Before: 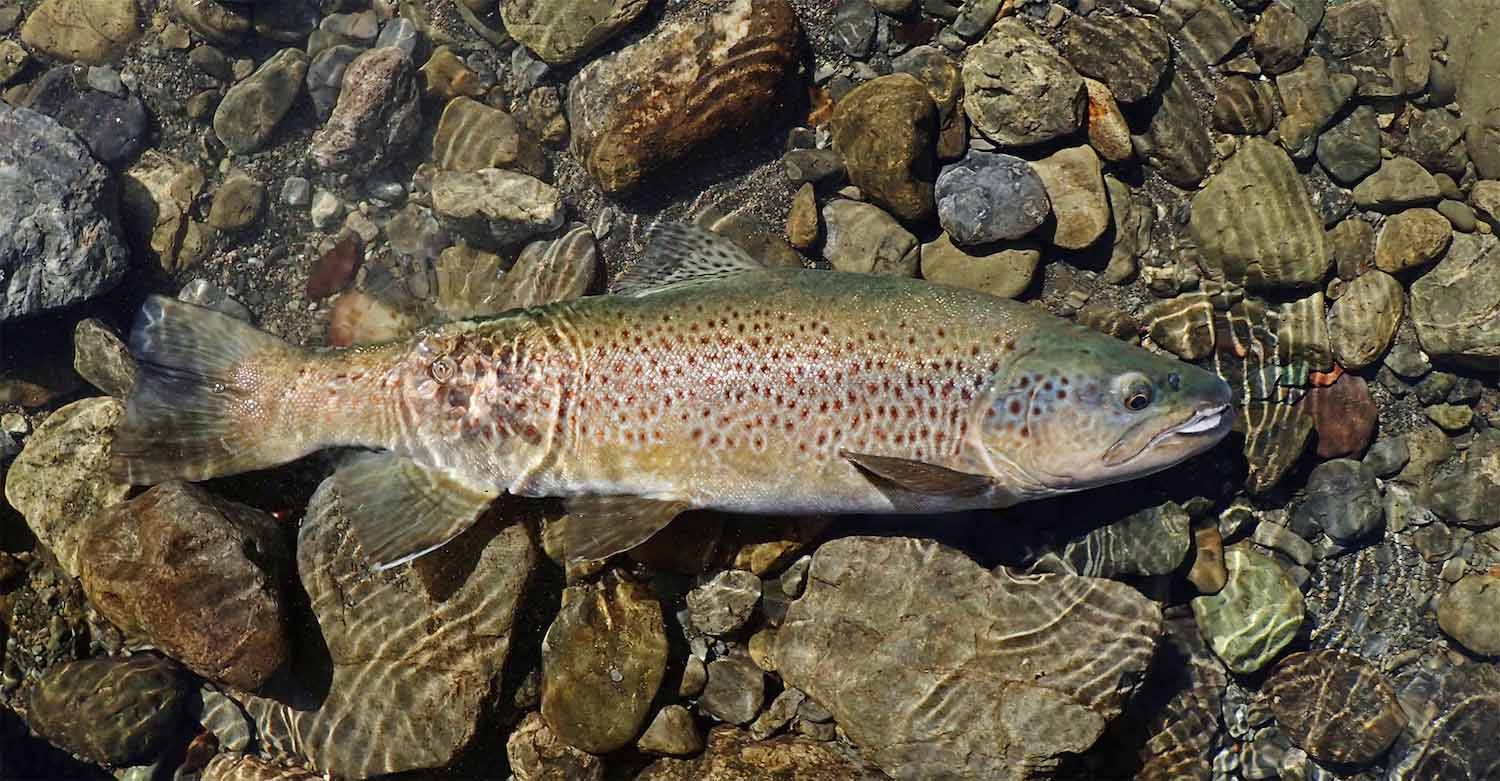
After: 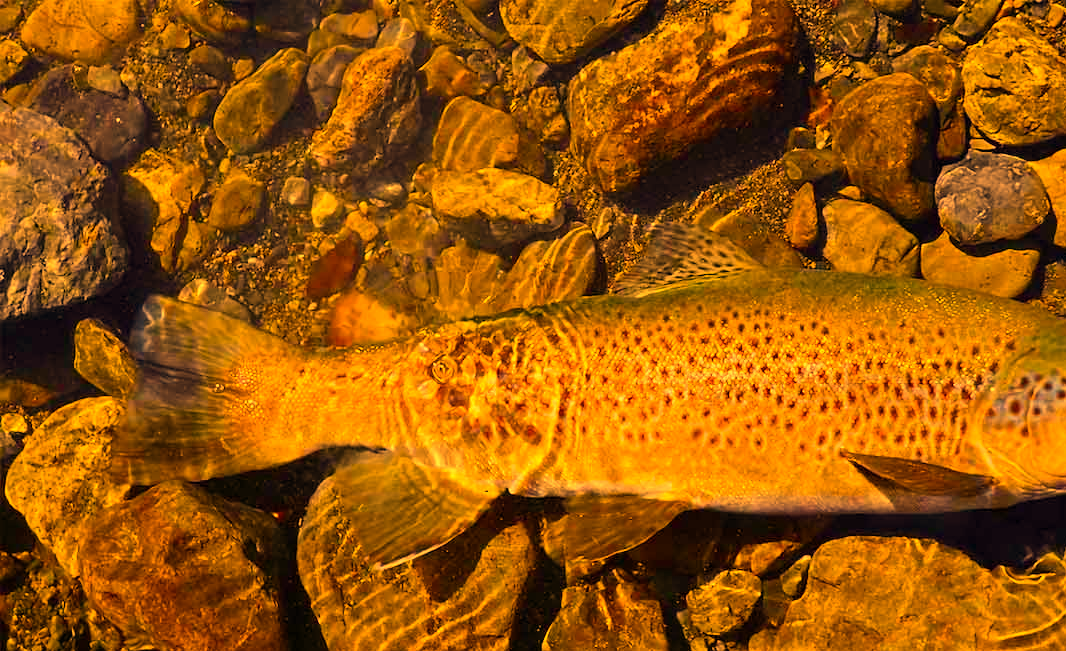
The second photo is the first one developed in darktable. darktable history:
white balance: red 1.467, blue 0.684
crop: right 28.885%, bottom 16.626%
color balance rgb: linear chroma grading › global chroma 15%, perceptual saturation grading › global saturation 30%
